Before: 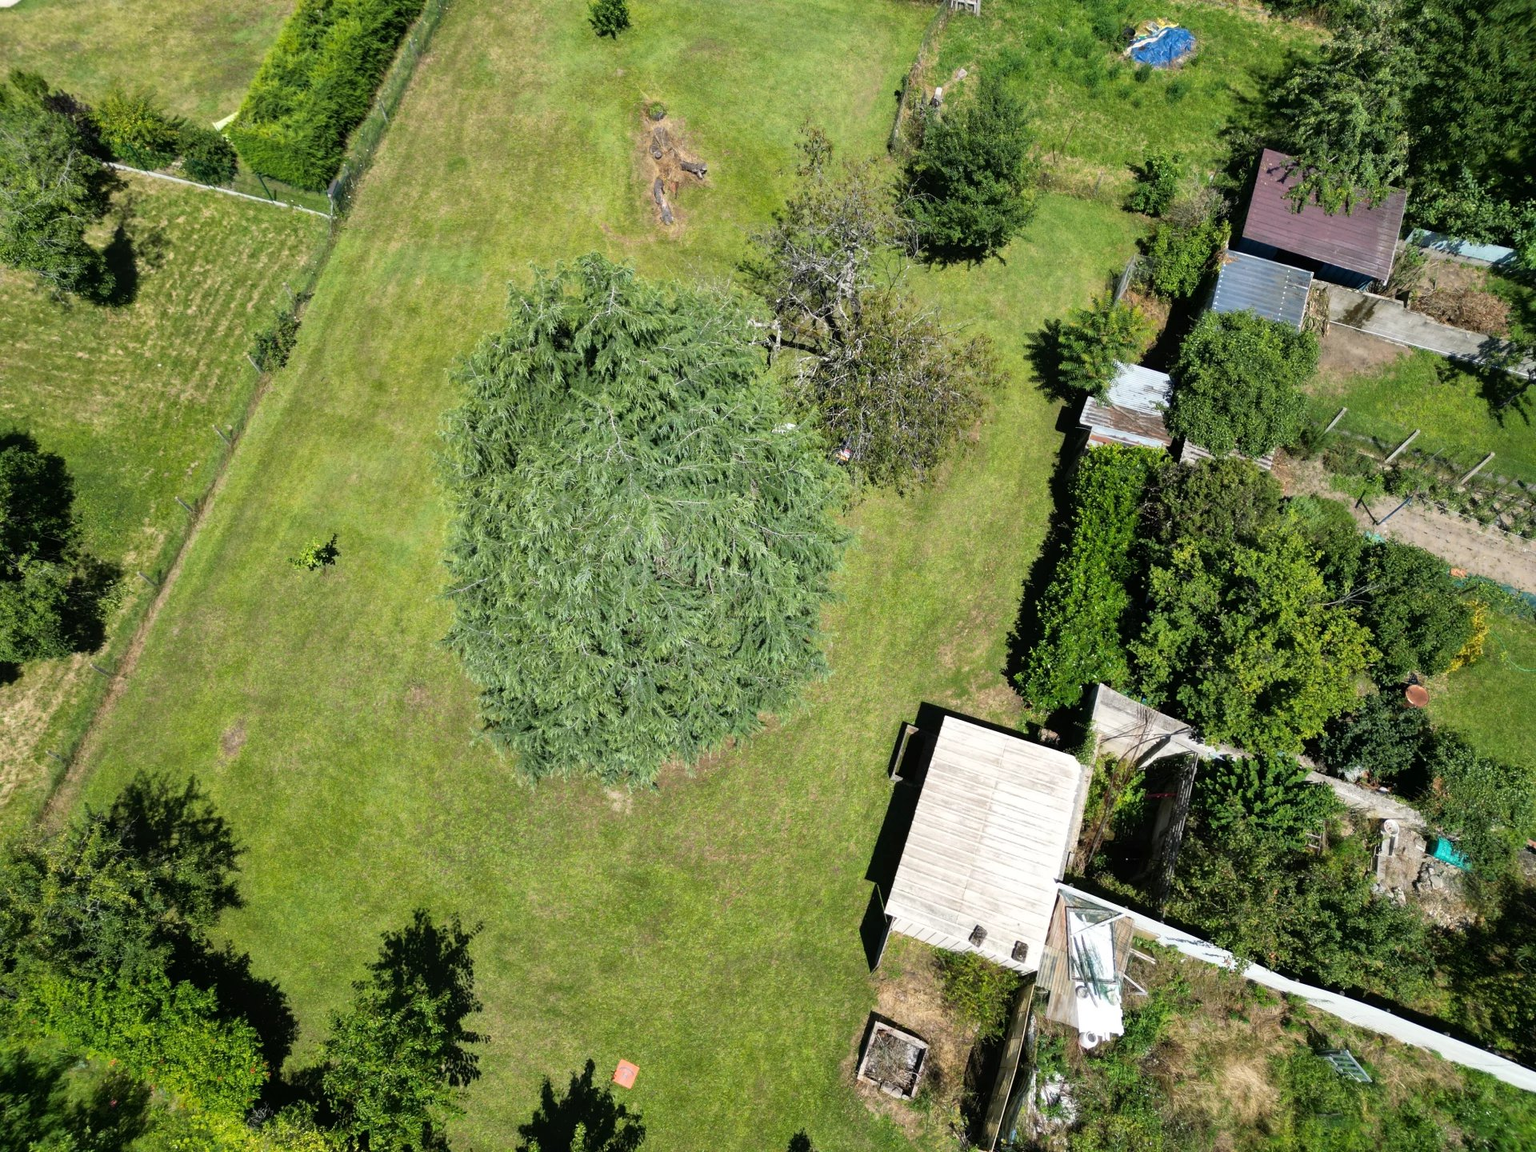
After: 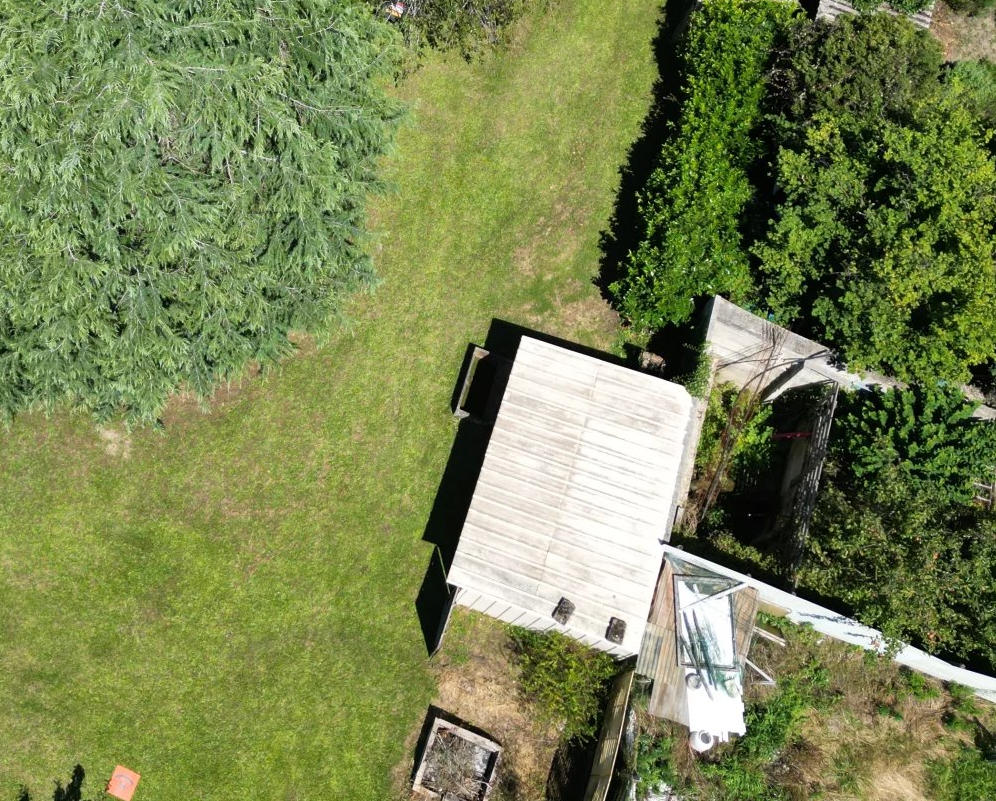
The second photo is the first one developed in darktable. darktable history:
crop: left 34.329%, top 38.855%, right 13.765%, bottom 5.462%
